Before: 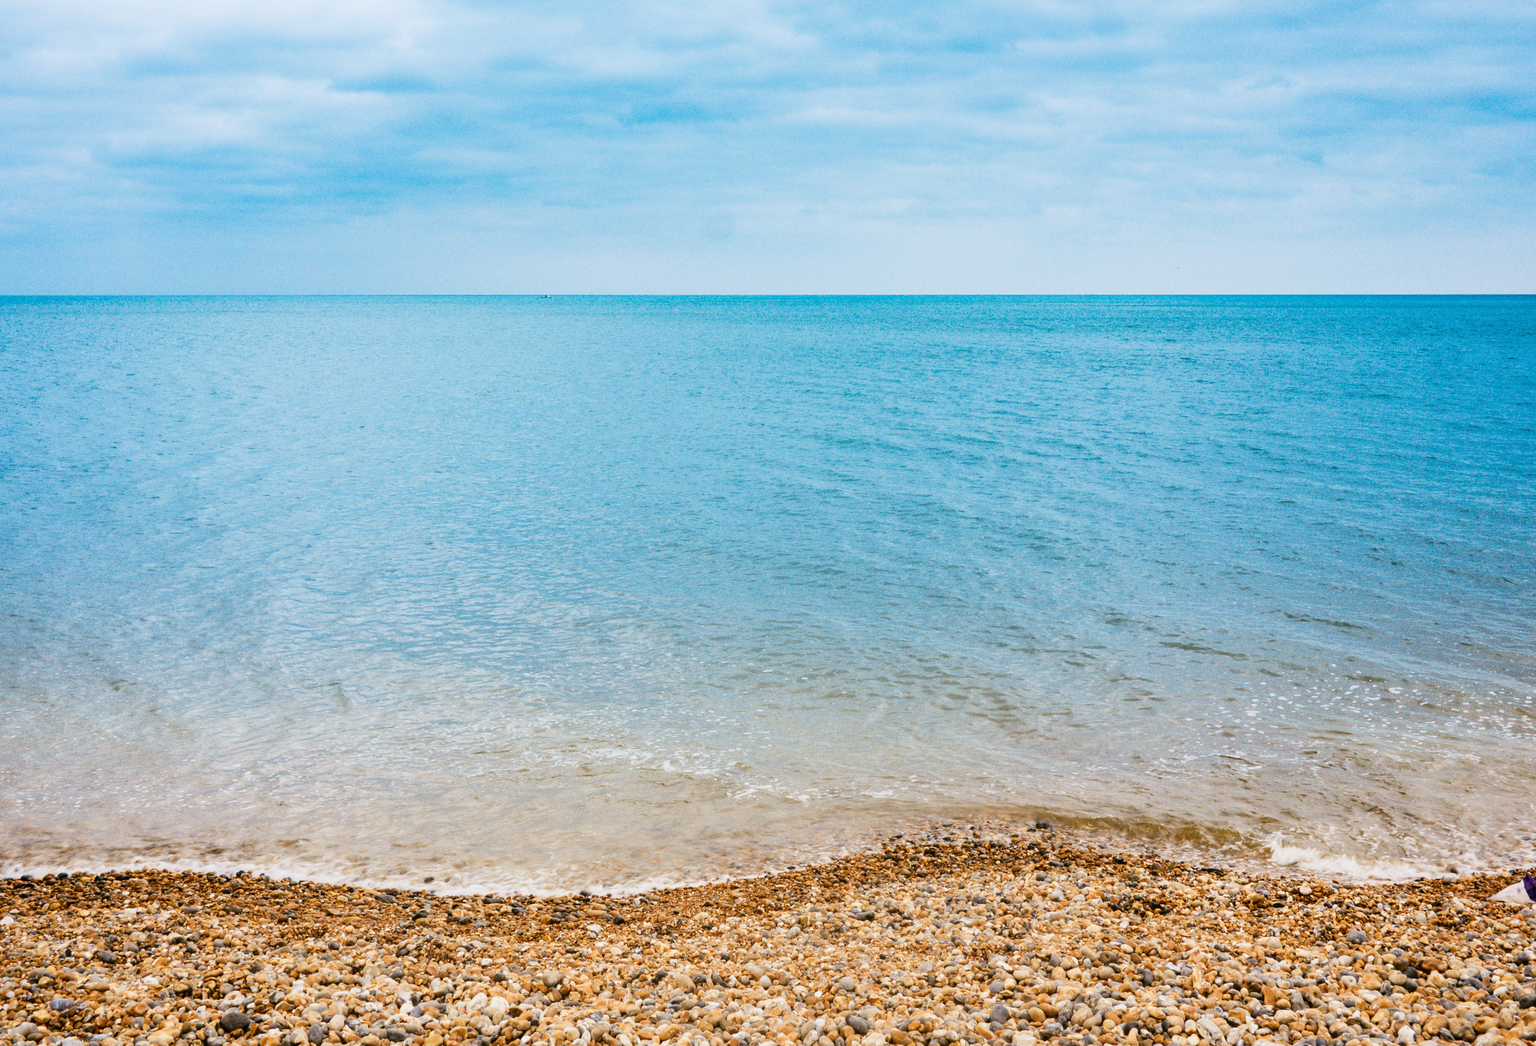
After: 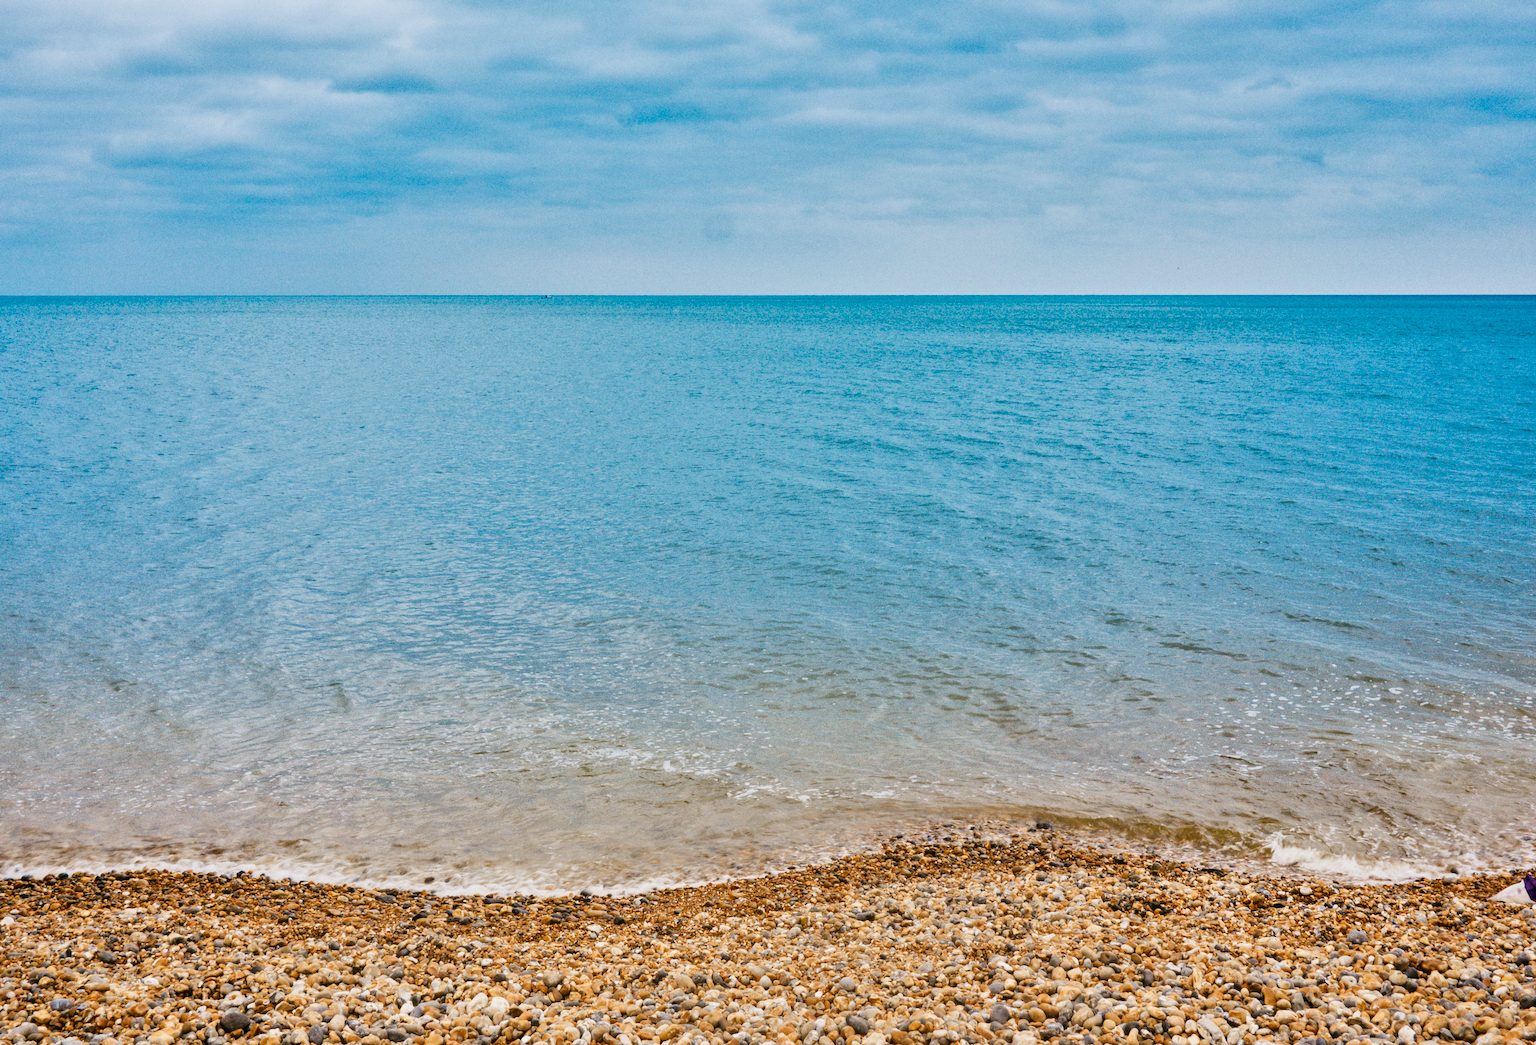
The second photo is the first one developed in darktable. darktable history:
shadows and highlights: shadows 39.67, highlights -55.89, low approximation 0.01, soften with gaussian
